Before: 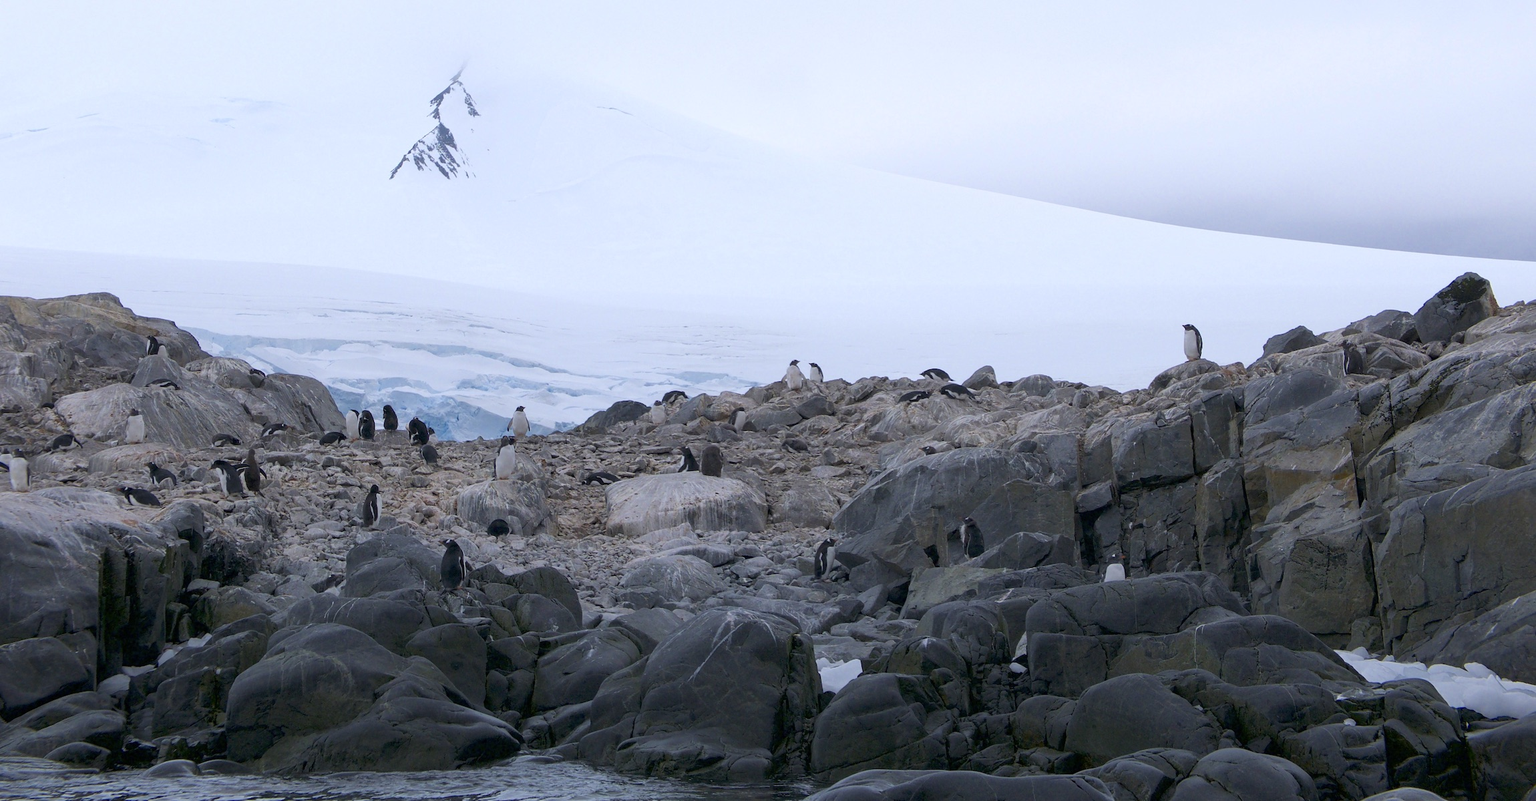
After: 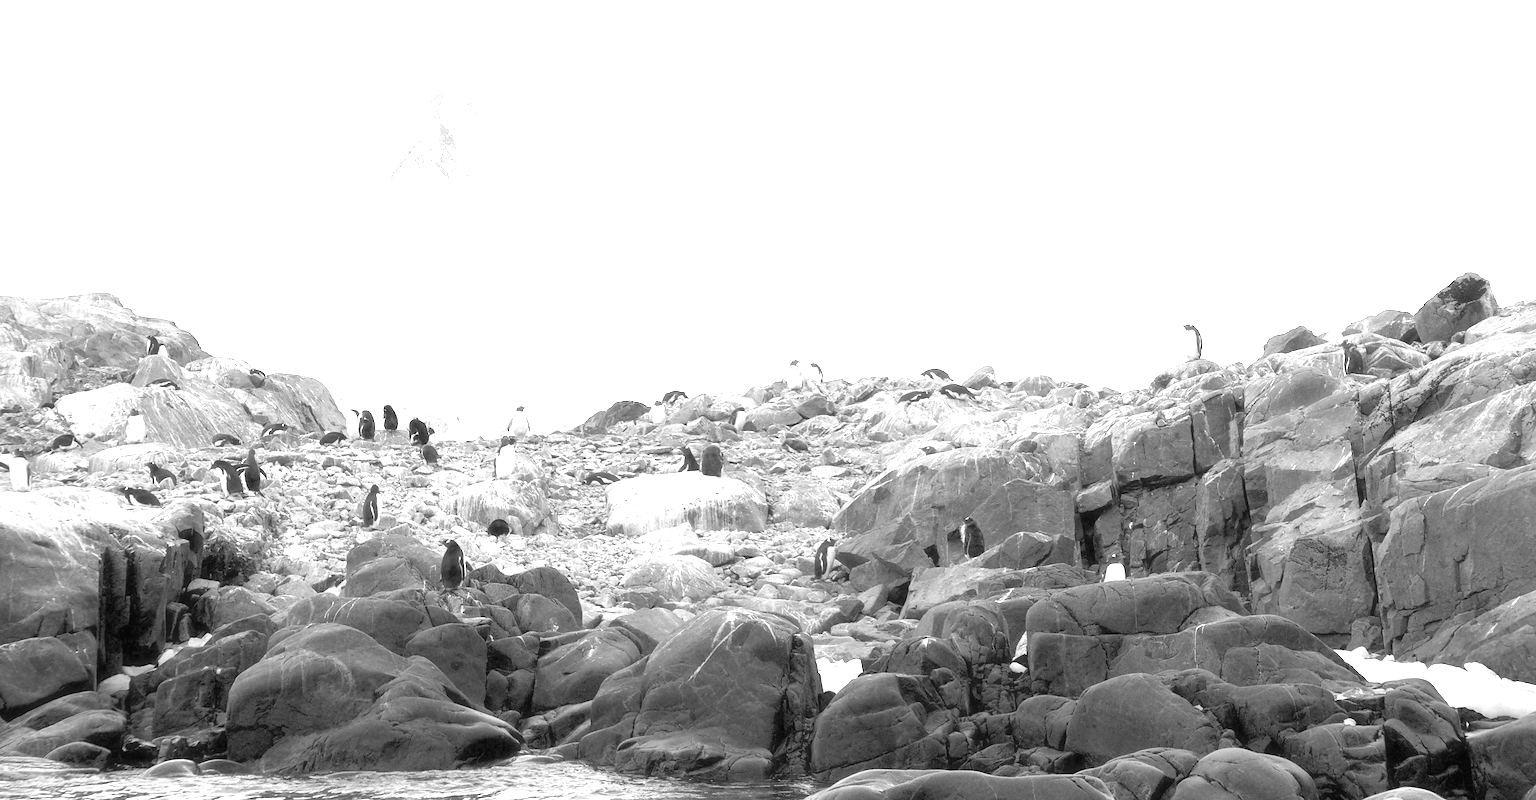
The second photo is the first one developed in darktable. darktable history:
exposure: black level correction 0, exposure 2.088 EV, compensate exposure bias true, compensate highlight preservation false
monochrome: on, module defaults
haze removal: strength -0.1, adaptive false
